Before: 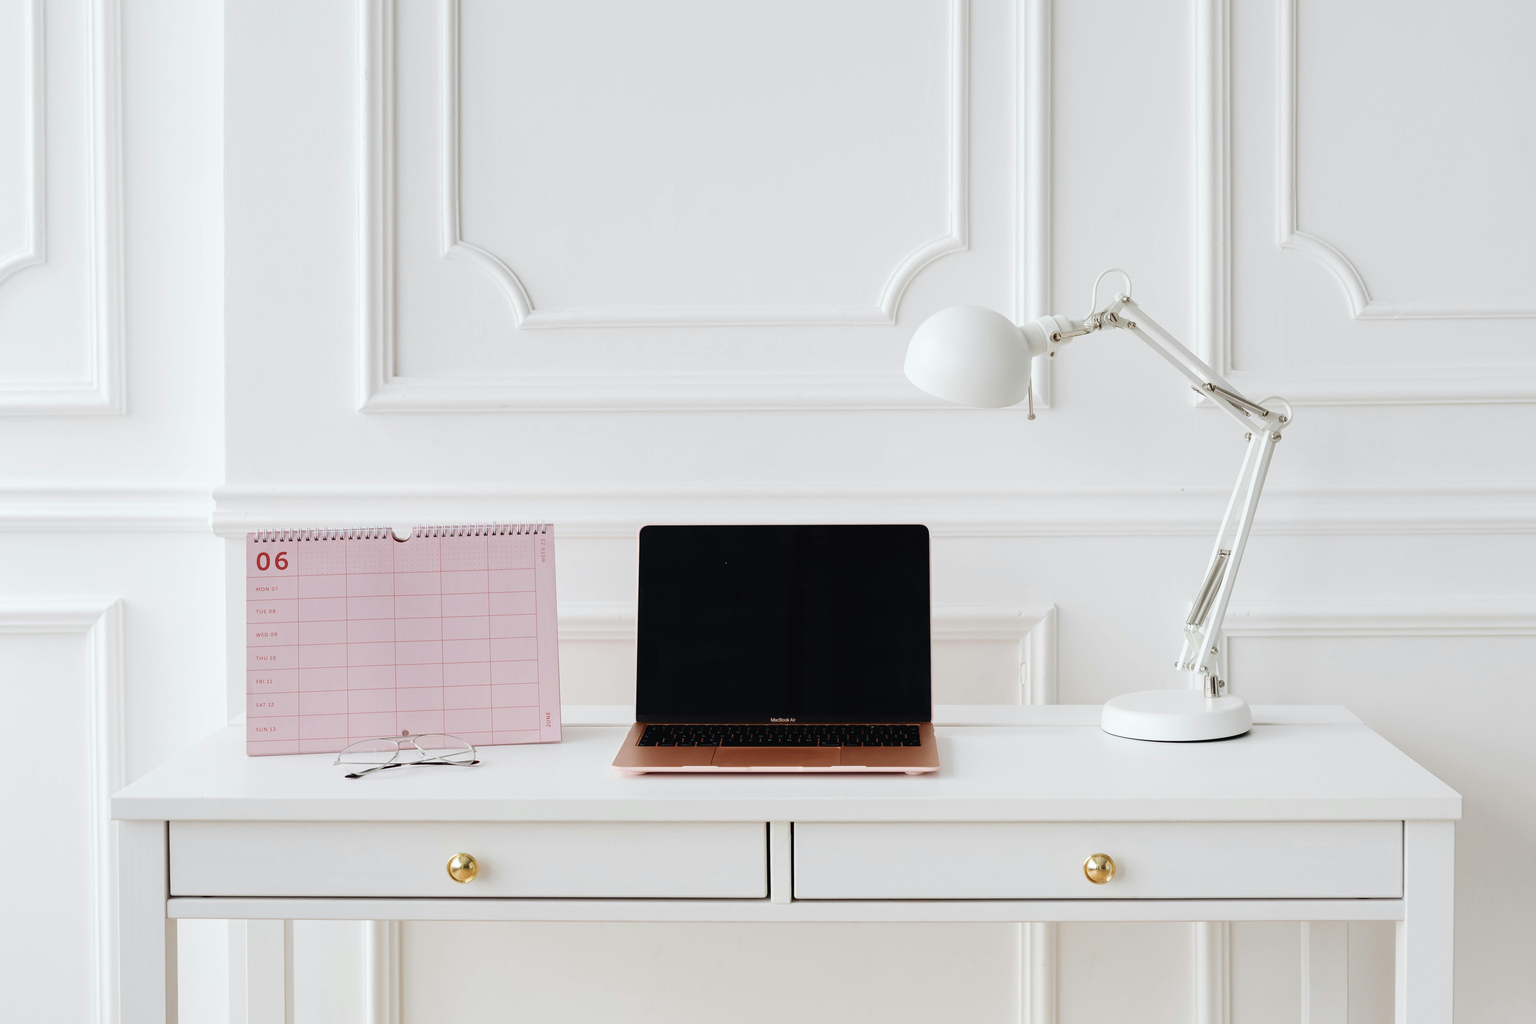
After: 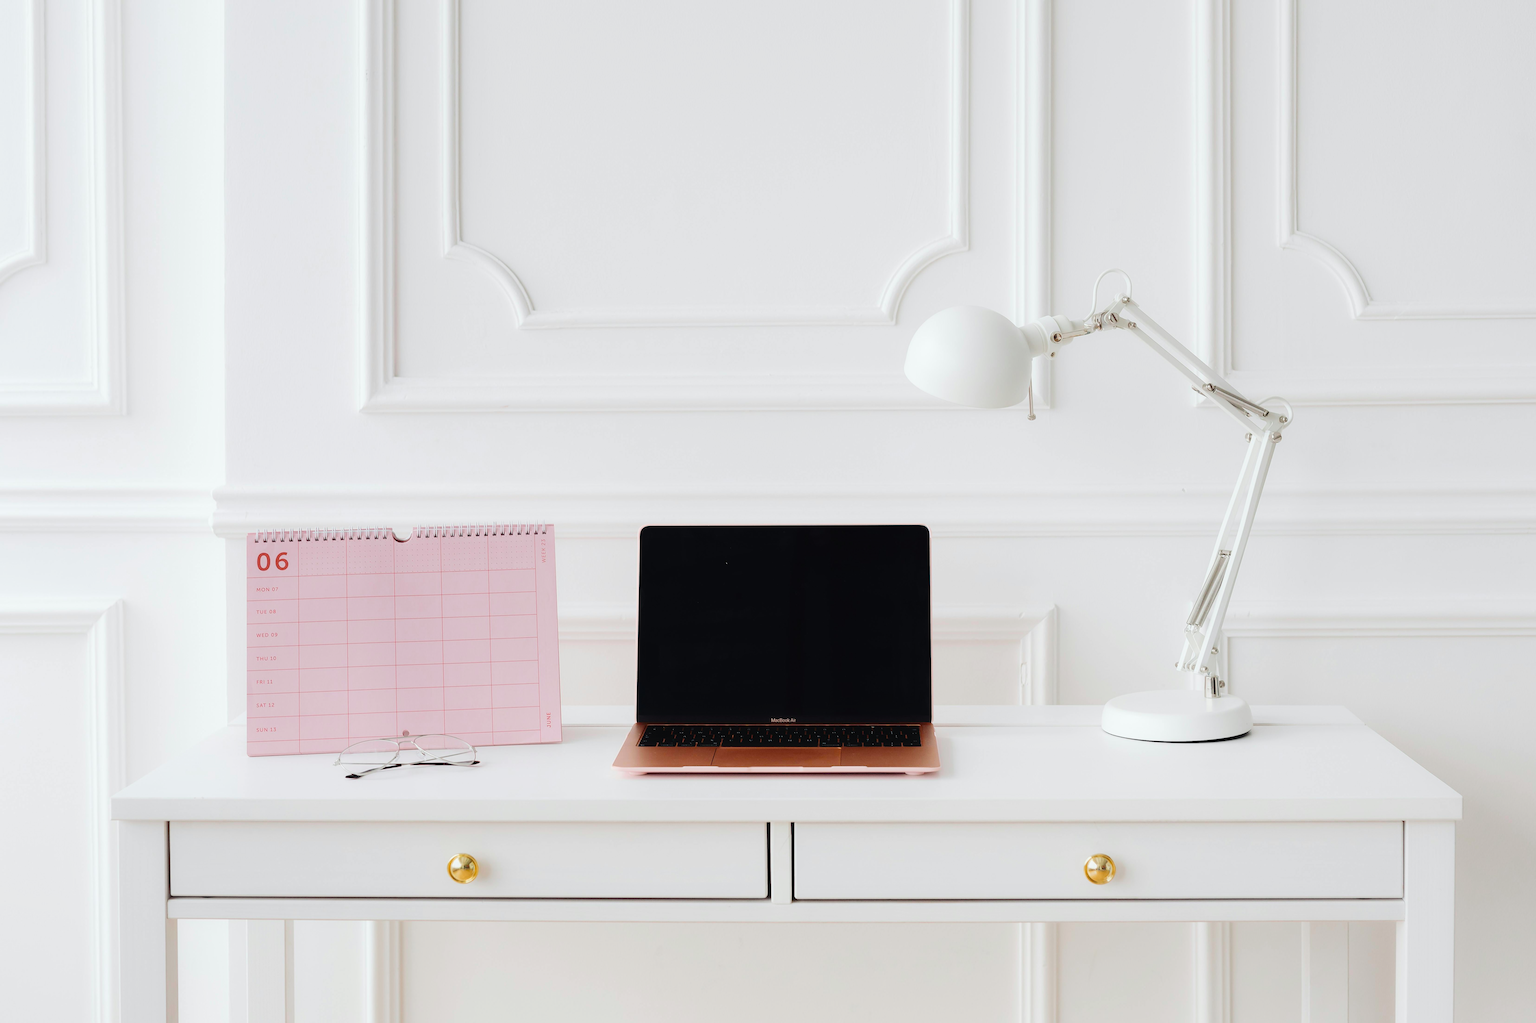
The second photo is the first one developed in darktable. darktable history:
tone curve: curves: ch0 [(0, 0.003) (0.117, 0.101) (0.257, 0.246) (0.408, 0.432) (0.611, 0.653) (0.824, 0.846) (1, 1)]; ch1 [(0, 0) (0.227, 0.197) (0.405, 0.421) (0.501, 0.501) (0.522, 0.53) (0.563, 0.572) (0.589, 0.611) (0.699, 0.709) (0.976, 0.992)]; ch2 [(0, 0) (0.208, 0.176) (0.377, 0.38) (0.5, 0.5) (0.537, 0.534) (0.571, 0.576) (0.681, 0.746) (1, 1)], color space Lab, independent channels, preserve colors none
contrast equalizer: y [[0.5, 0.486, 0.447, 0.446, 0.489, 0.5], [0.5 ×6], [0.5 ×6], [0 ×6], [0 ×6]]
